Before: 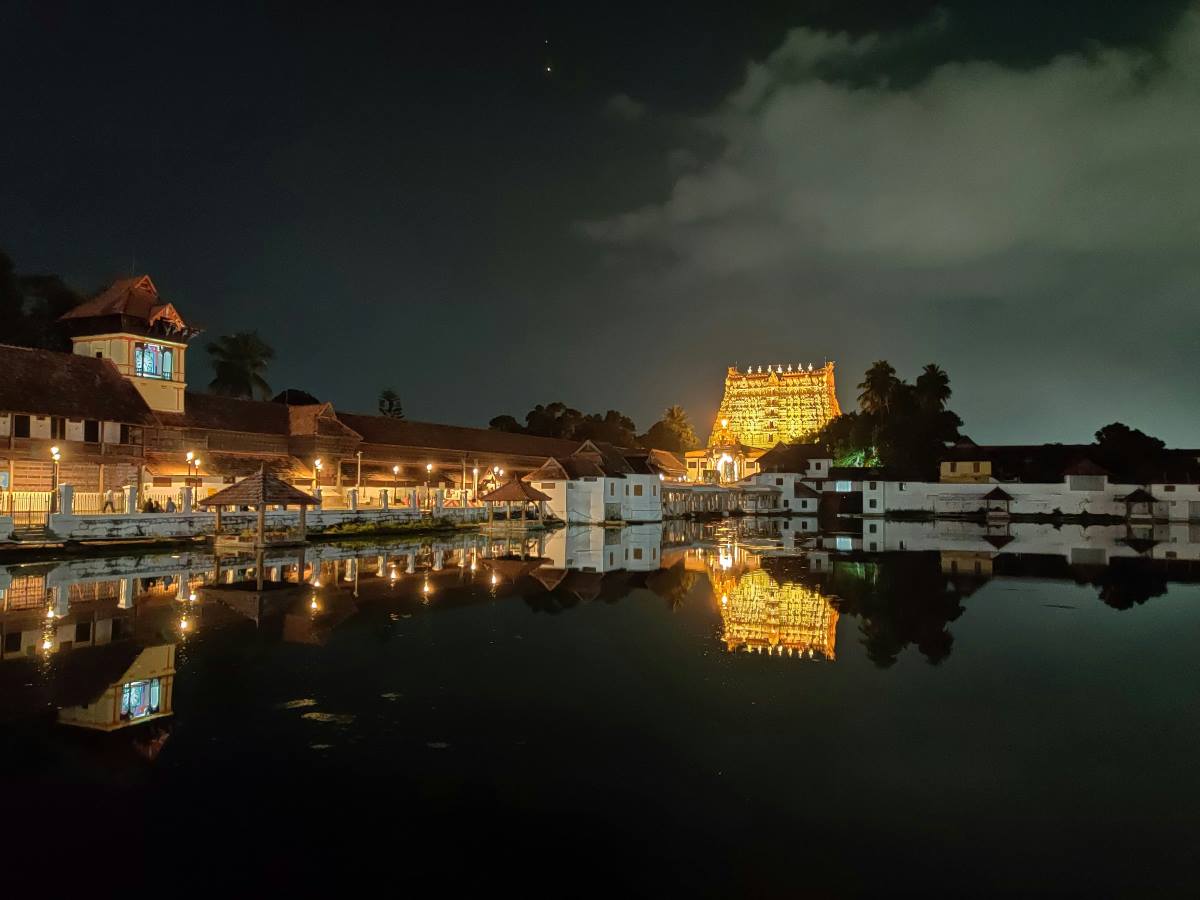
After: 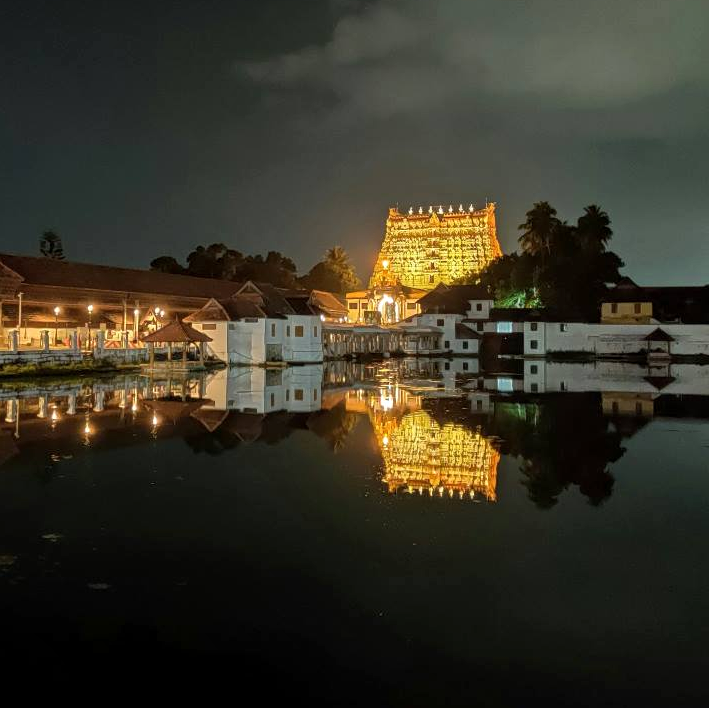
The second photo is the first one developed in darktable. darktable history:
crop and rotate: left 28.256%, top 17.734%, right 12.656%, bottom 3.573%
local contrast: highlights 100%, shadows 100%, detail 120%, midtone range 0.2
